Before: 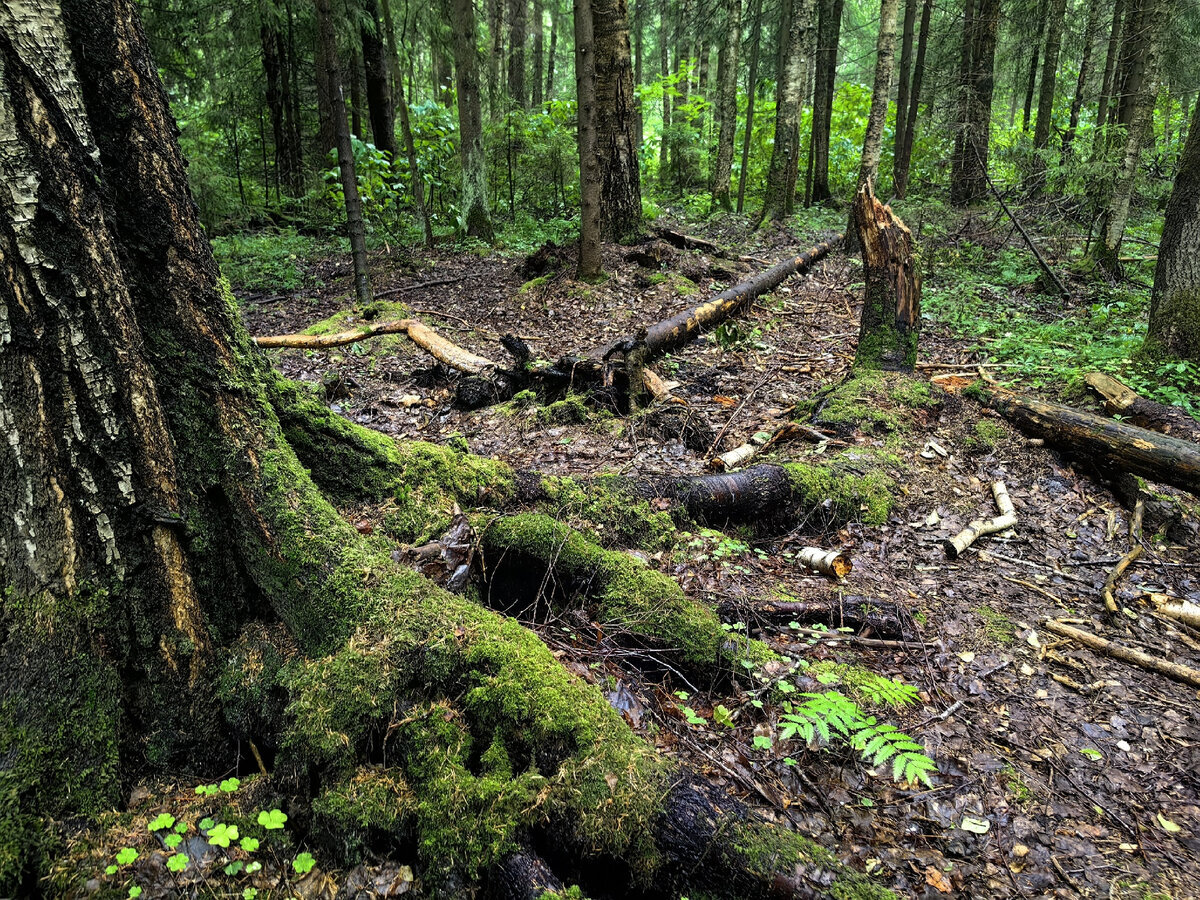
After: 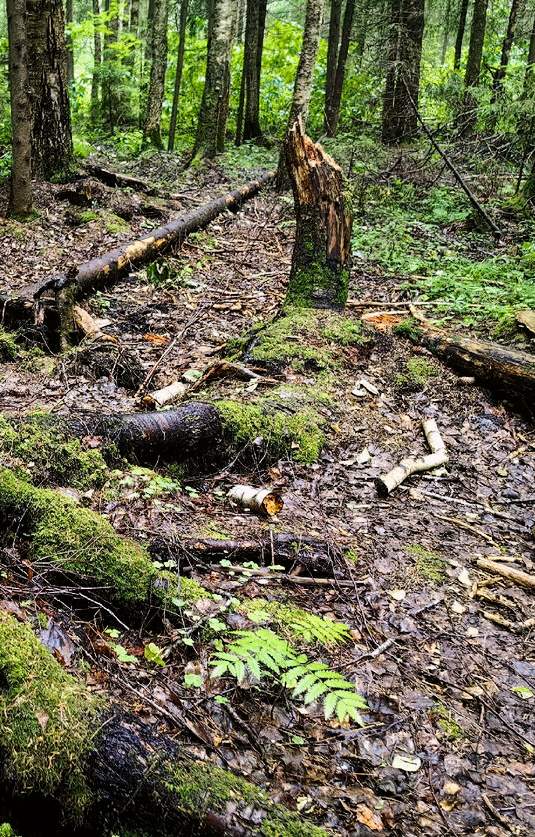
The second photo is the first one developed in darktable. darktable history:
tone curve: curves: ch0 [(0, 0) (0.071, 0.047) (0.266, 0.26) (0.483, 0.554) (0.753, 0.811) (1, 0.983)]; ch1 [(0, 0) (0.346, 0.307) (0.408, 0.369) (0.463, 0.443) (0.482, 0.493) (0.502, 0.5) (0.517, 0.502) (0.55, 0.548) (0.597, 0.624) (0.651, 0.698) (1, 1)]; ch2 [(0, 0) (0.346, 0.34) (0.434, 0.46) (0.485, 0.494) (0.5, 0.494) (0.517, 0.506) (0.535, 0.529) (0.583, 0.611) (0.625, 0.666) (1, 1)], preserve colors none
crop: left 47.454%, top 6.93%, right 7.92%
color correction: highlights a* 3.08, highlights b* -1.62, shadows a* -0.101, shadows b* 1.99, saturation 0.976
